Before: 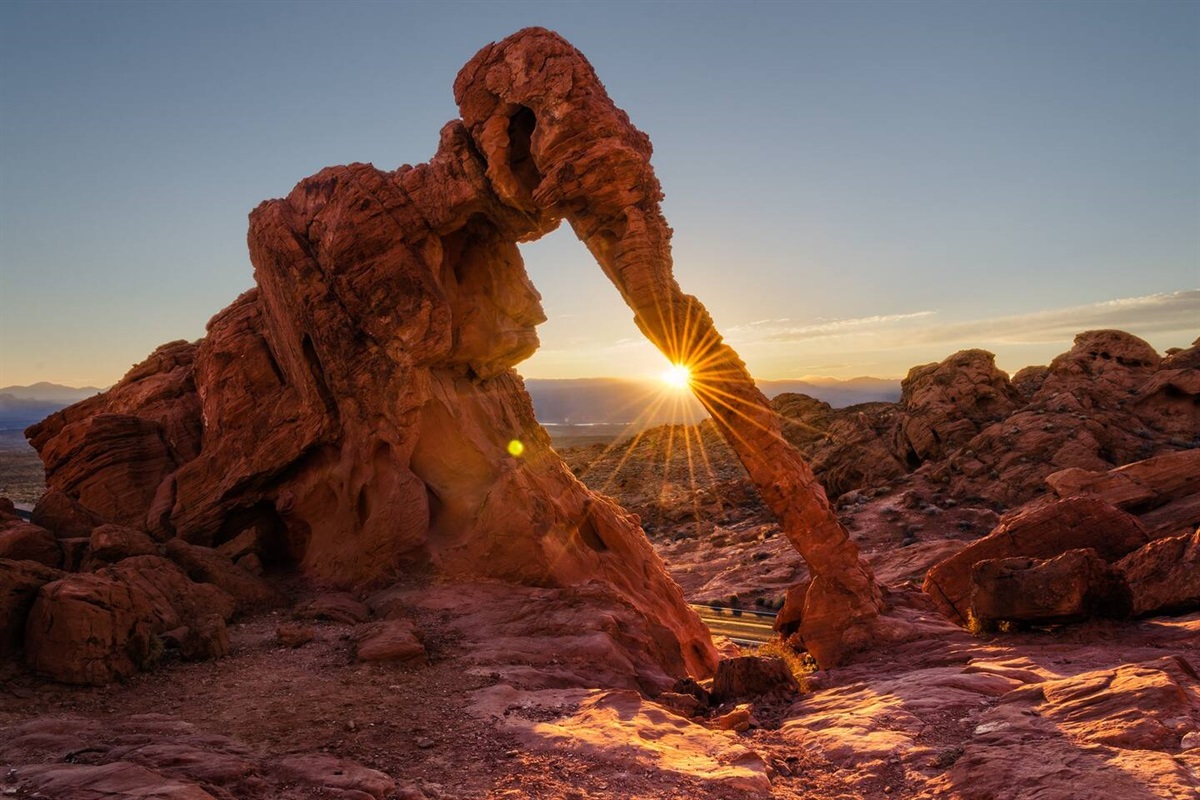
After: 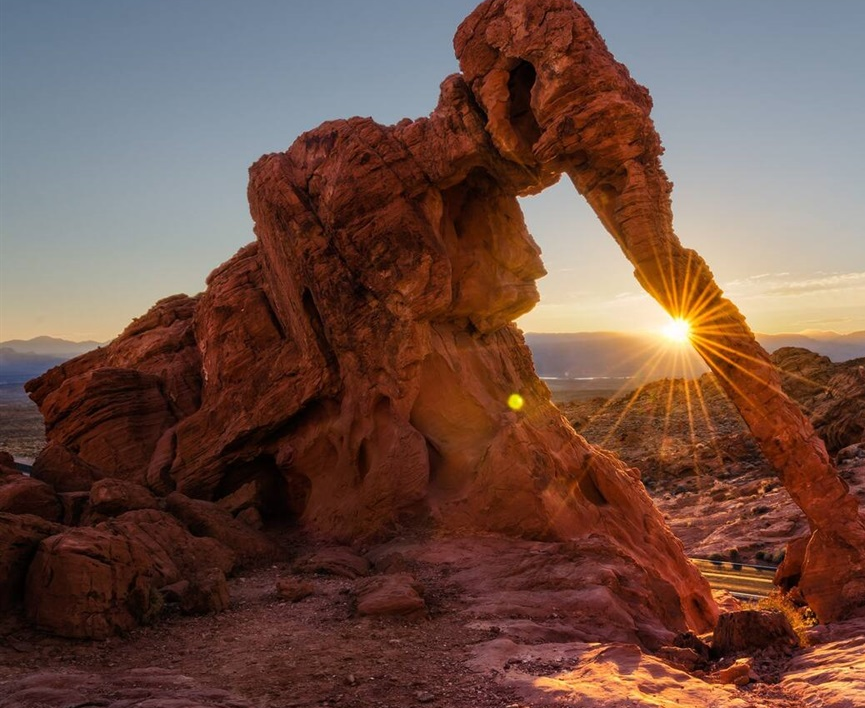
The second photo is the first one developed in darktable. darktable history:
crop: top 5.806%, right 27.852%, bottom 5.666%
